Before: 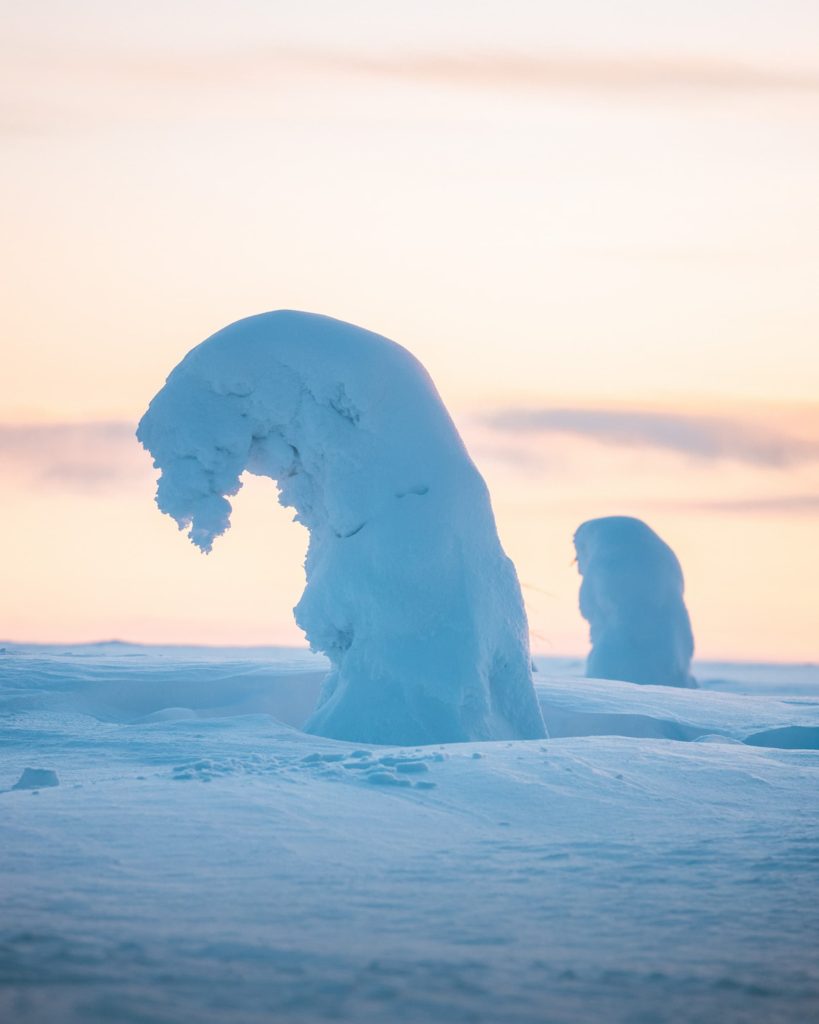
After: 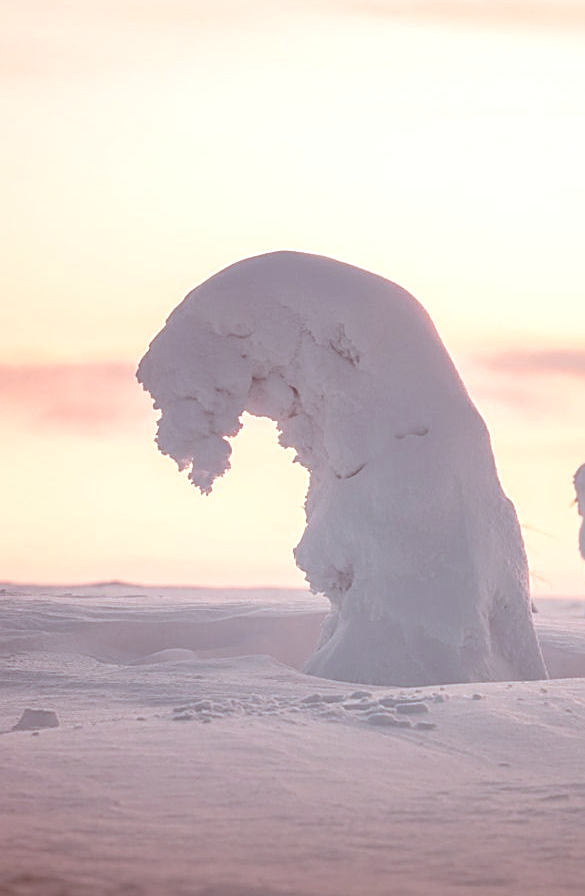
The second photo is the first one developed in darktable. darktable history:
sharpen: on, module defaults
tone equalizer: -8 EV 0.25 EV, -7 EV 0.417 EV, -6 EV 0.417 EV, -5 EV 0.25 EV, -3 EV -0.25 EV, -2 EV -0.417 EV, -1 EV -0.417 EV, +0 EV -0.25 EV, edges refinement/feathering 500, mask exposure compensation -1.57 EV, preserve details guided filter
crop: top 5.803%, right 27.864%, bottom 5.804%
color correction: highlights a* 9.03, highlights b* 8.71, shadows a* 40, shadows b* 40, saturation 0.8
exposure: black level correction -0.002, exposure 0.54 EV, compensate highlight preservation false
